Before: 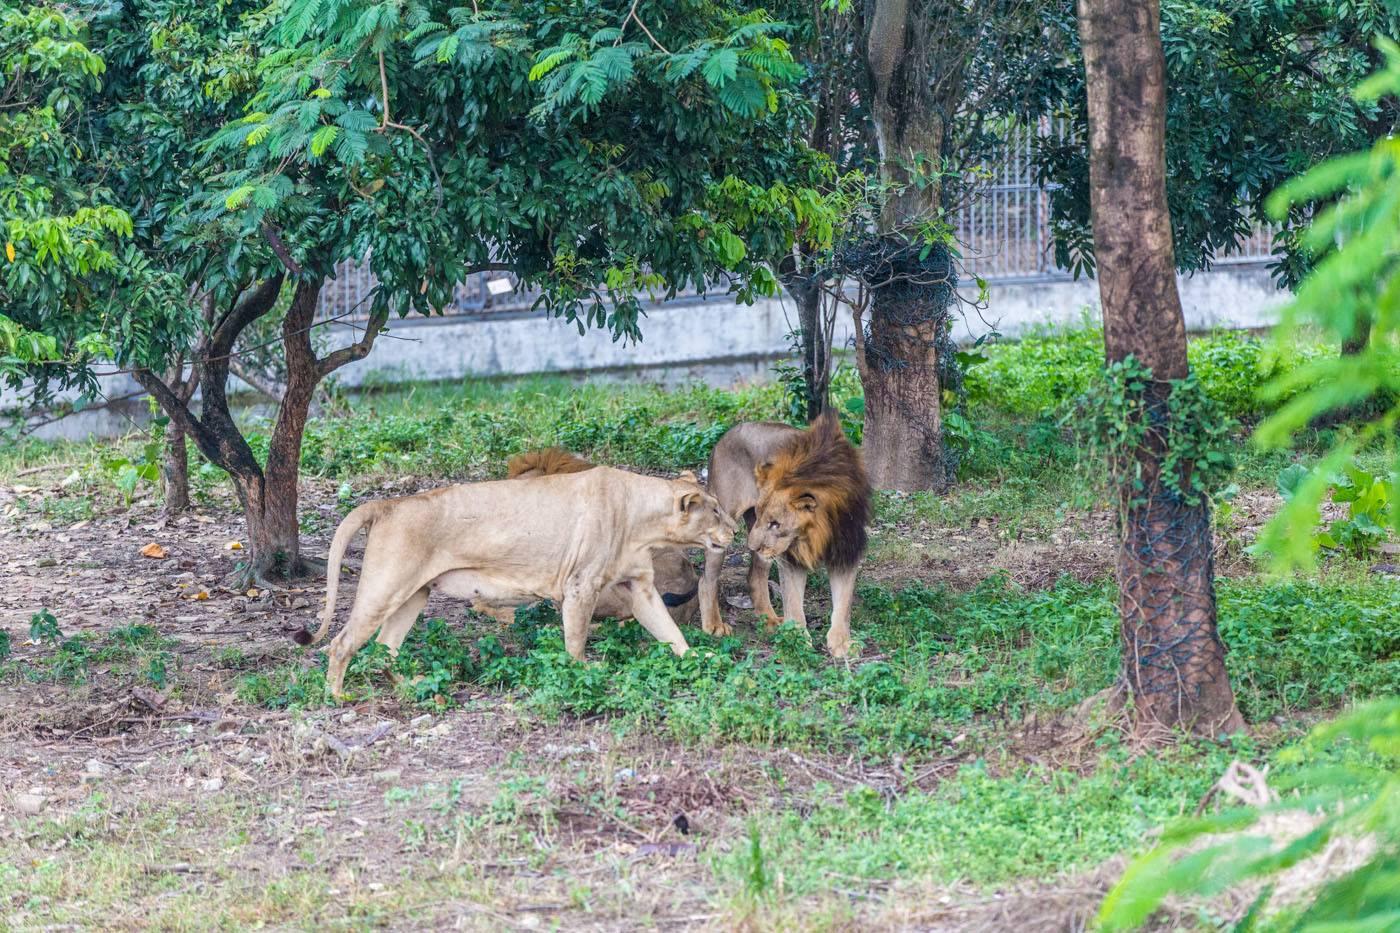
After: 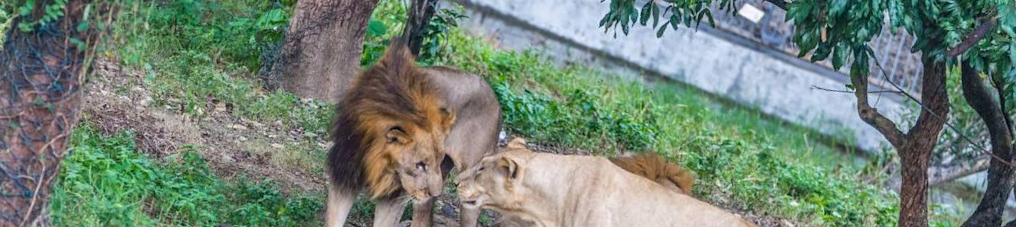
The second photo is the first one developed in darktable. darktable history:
vibrance: vibrance 14%
crop and rotate: angle 16.12°, top 30.835%, bottom 35.653%
